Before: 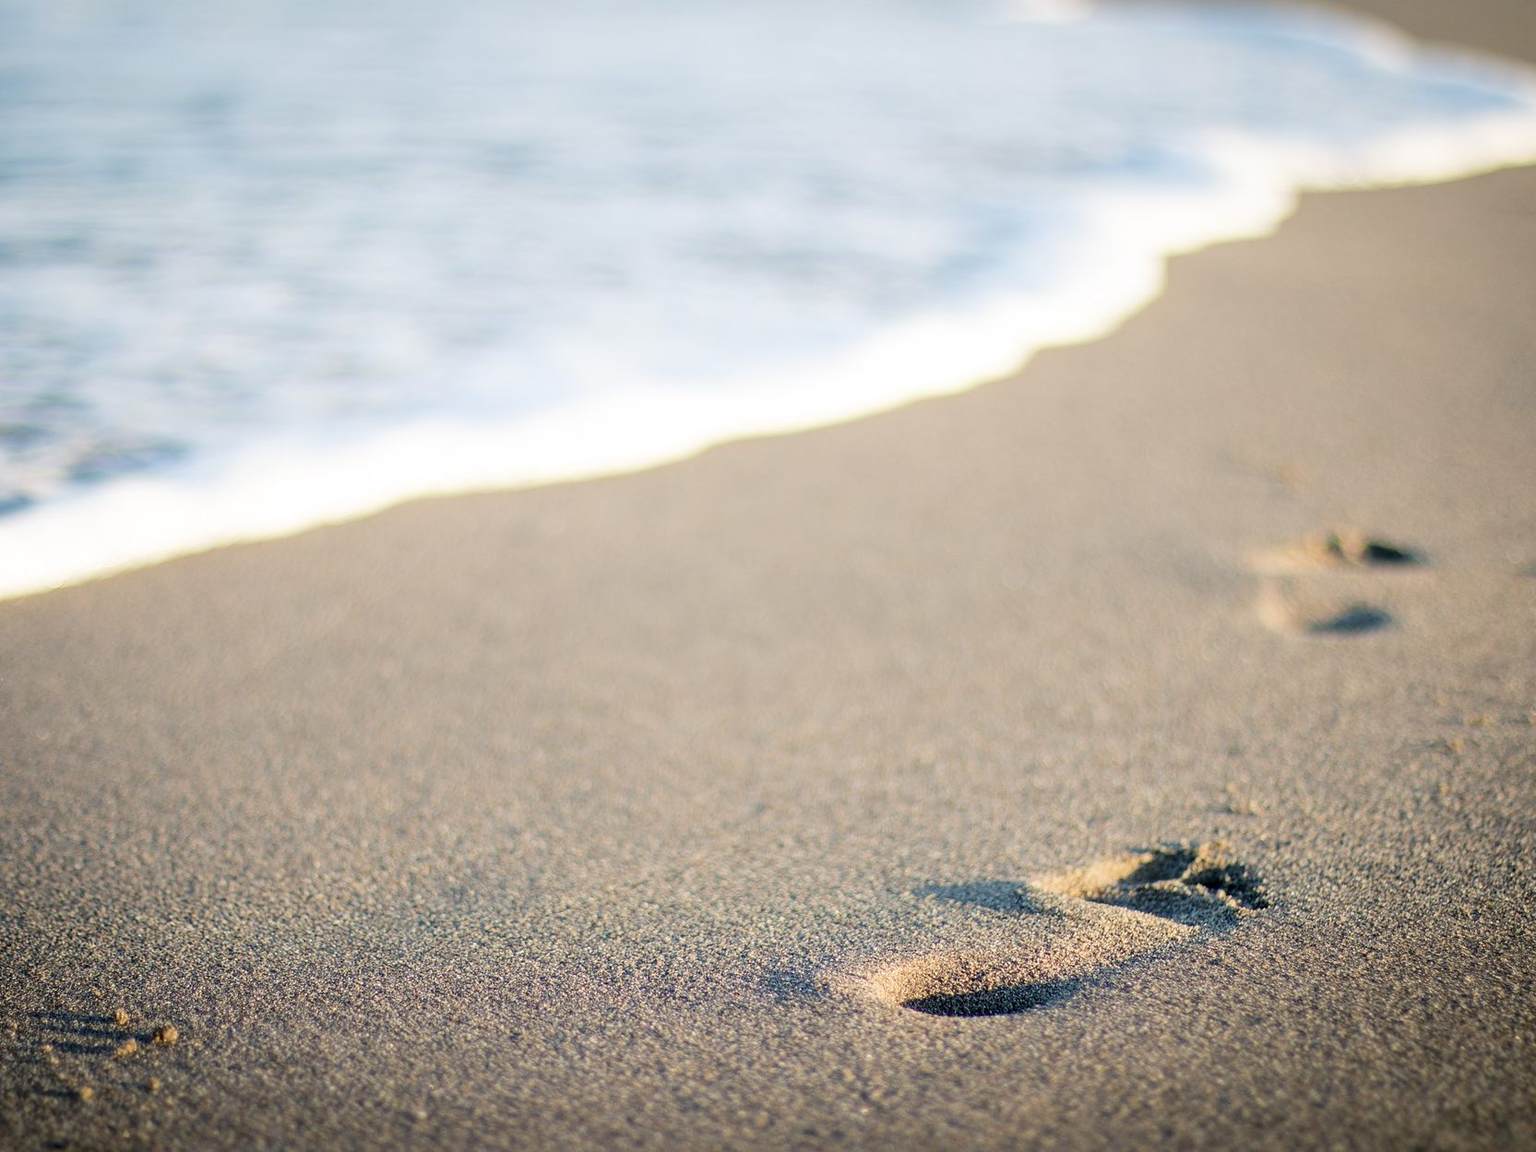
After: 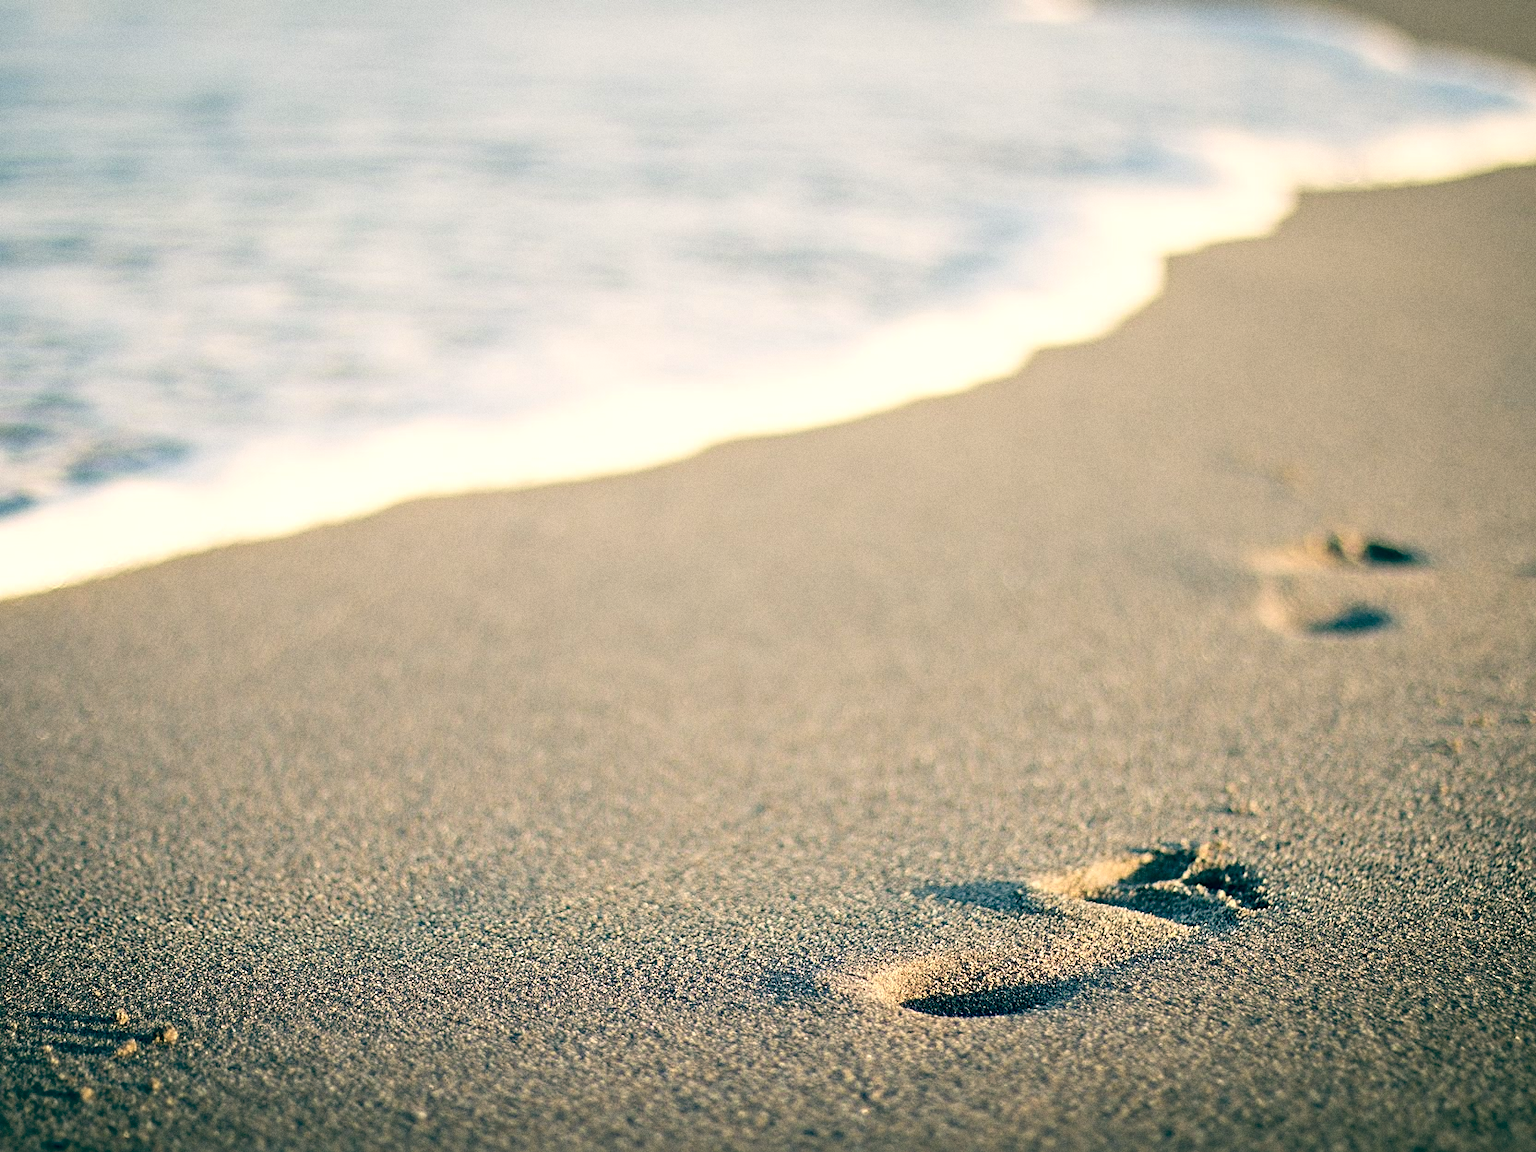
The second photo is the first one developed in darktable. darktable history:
sharpen: on, module defaults
color balance: lift [1.005, 0.99, 1.007, 1.01], gamma [1, 0.979, 1.011, 1.021], gain [0.923, 1.098, 1.025, 0.902], input saturation 90.45%, contrast 7.73%, output saturation 105.91%
grain: coarseness 0.09 ISO
contrast equalizer: y [[0.5, 0.5, 0.544, 0.569, 0.5, 0.5], [0.5 ×6], [0.5 ×6], [0 ×6], [0 ×6]]
